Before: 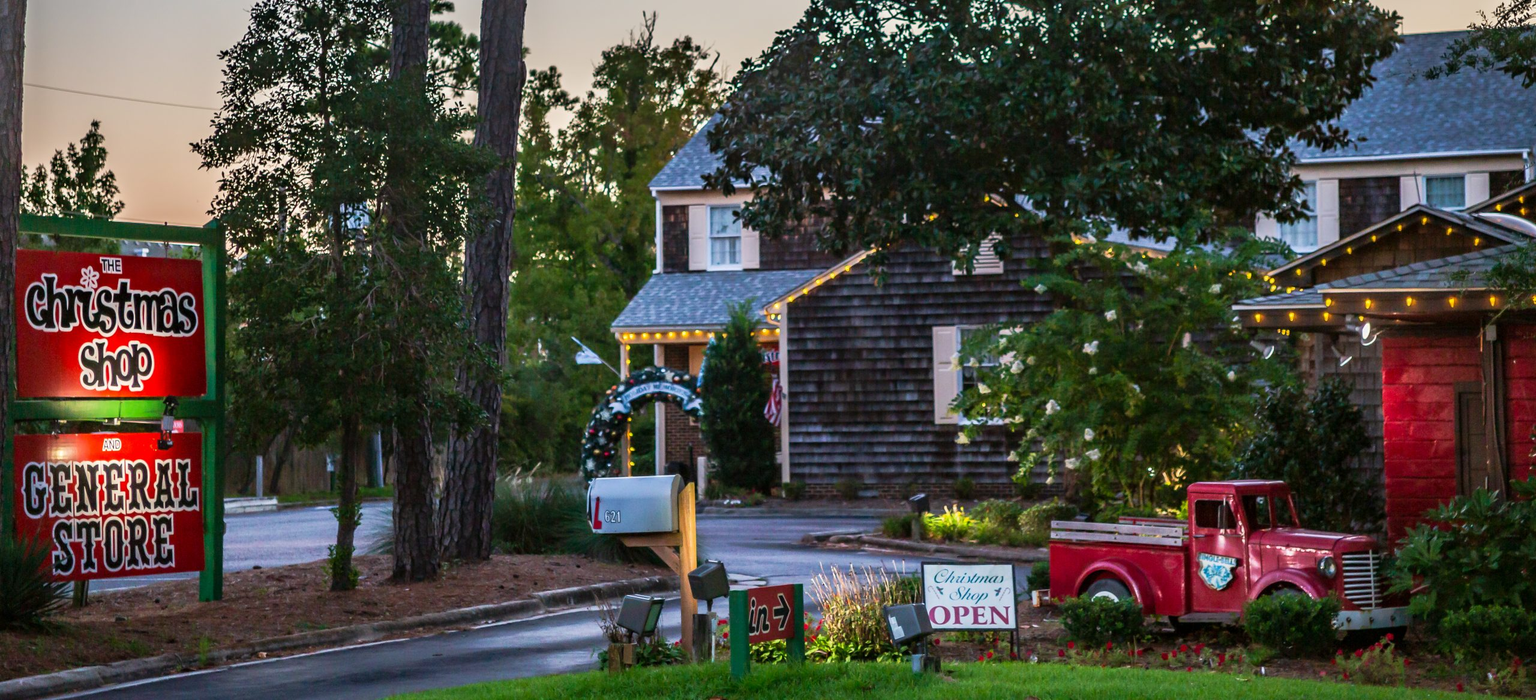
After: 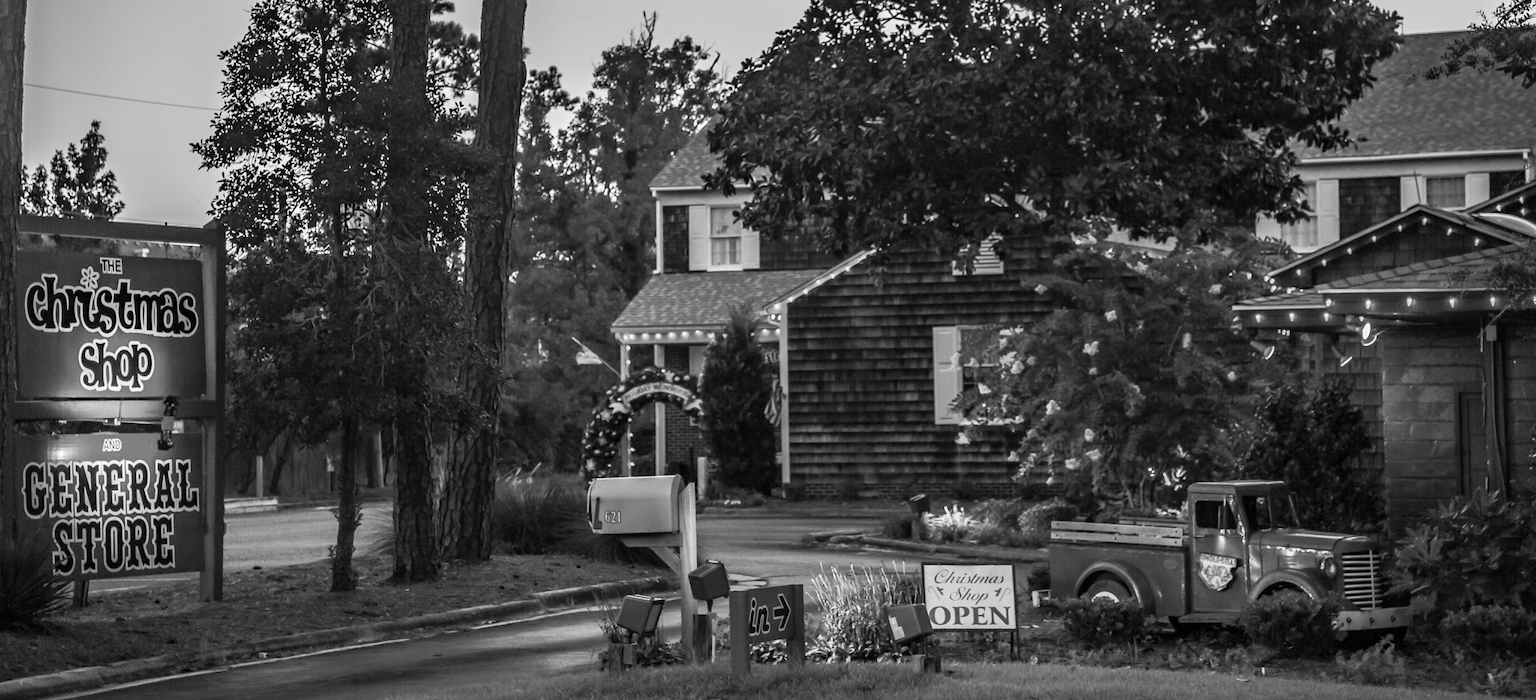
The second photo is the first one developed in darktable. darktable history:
white balance: red 1.004, blue 1.024
monochrome: a 32, b 64, size 2.3, highlights 1
velvia: on, module defaults
